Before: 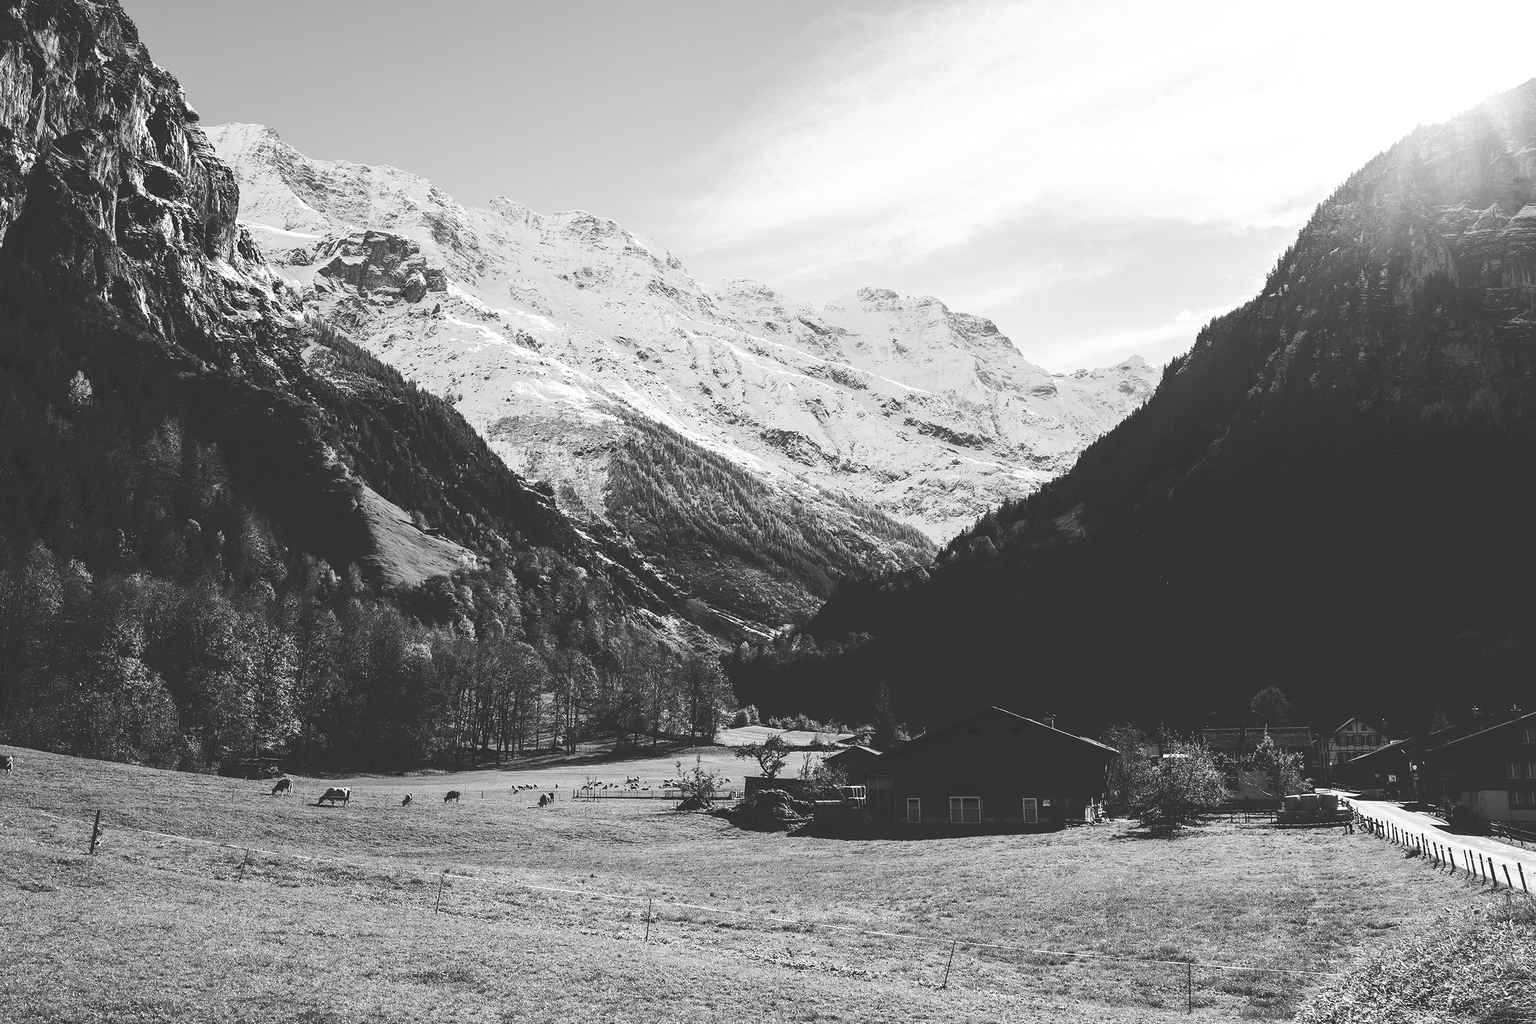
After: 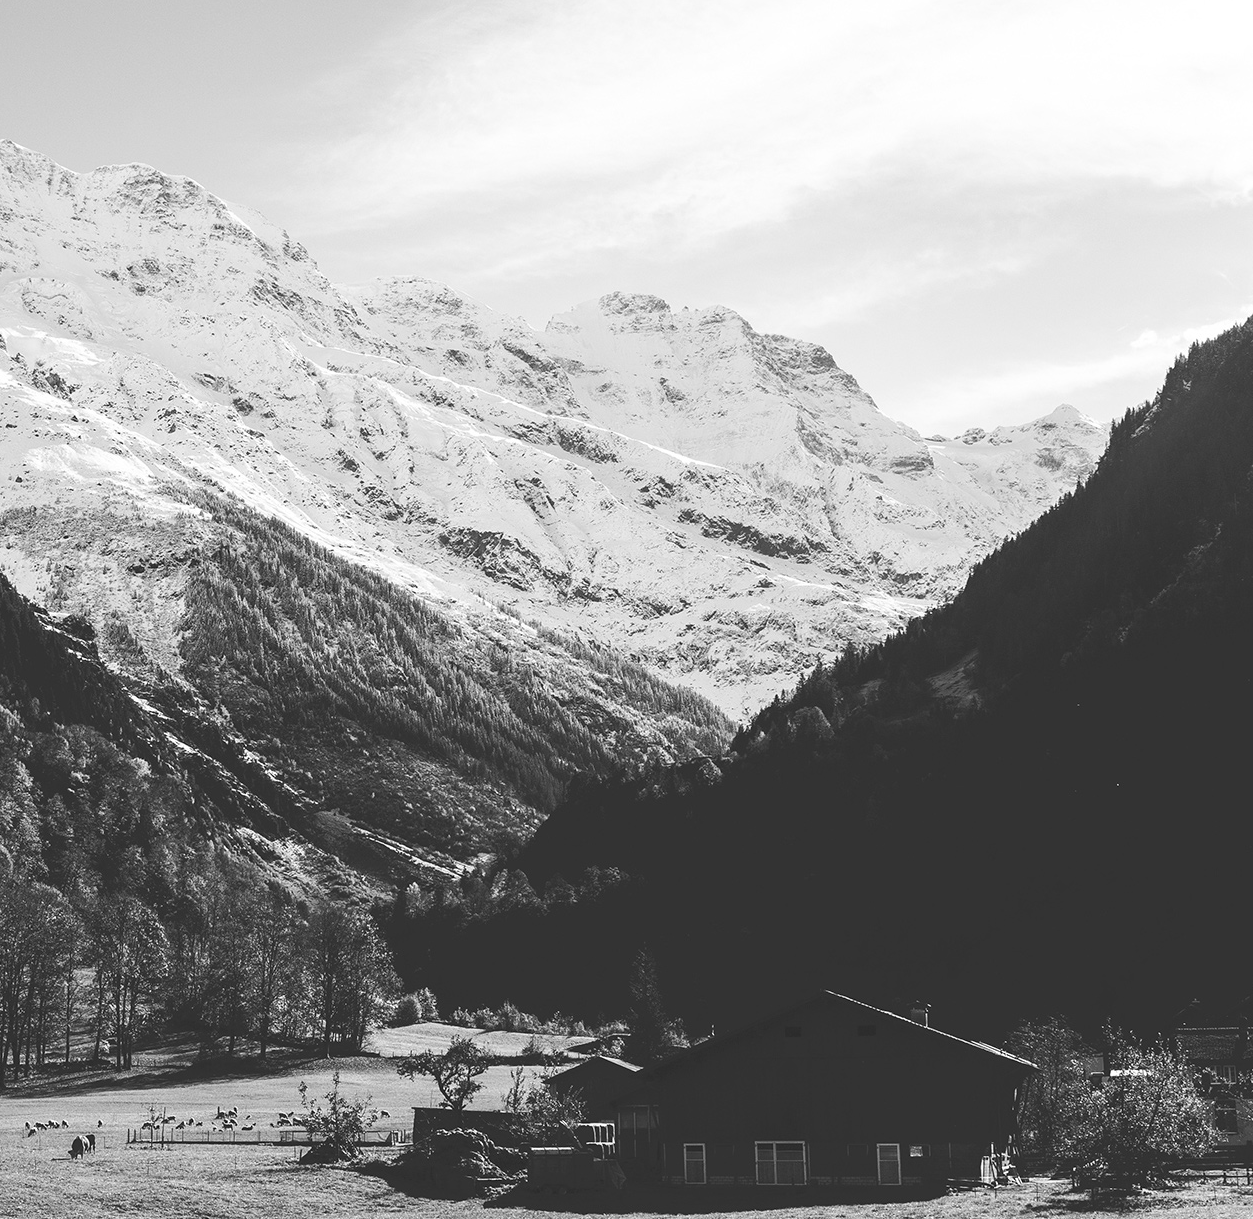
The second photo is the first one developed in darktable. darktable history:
crop: left 32.349%, top 10.963%, right 18.676%, bottom 17.585%
